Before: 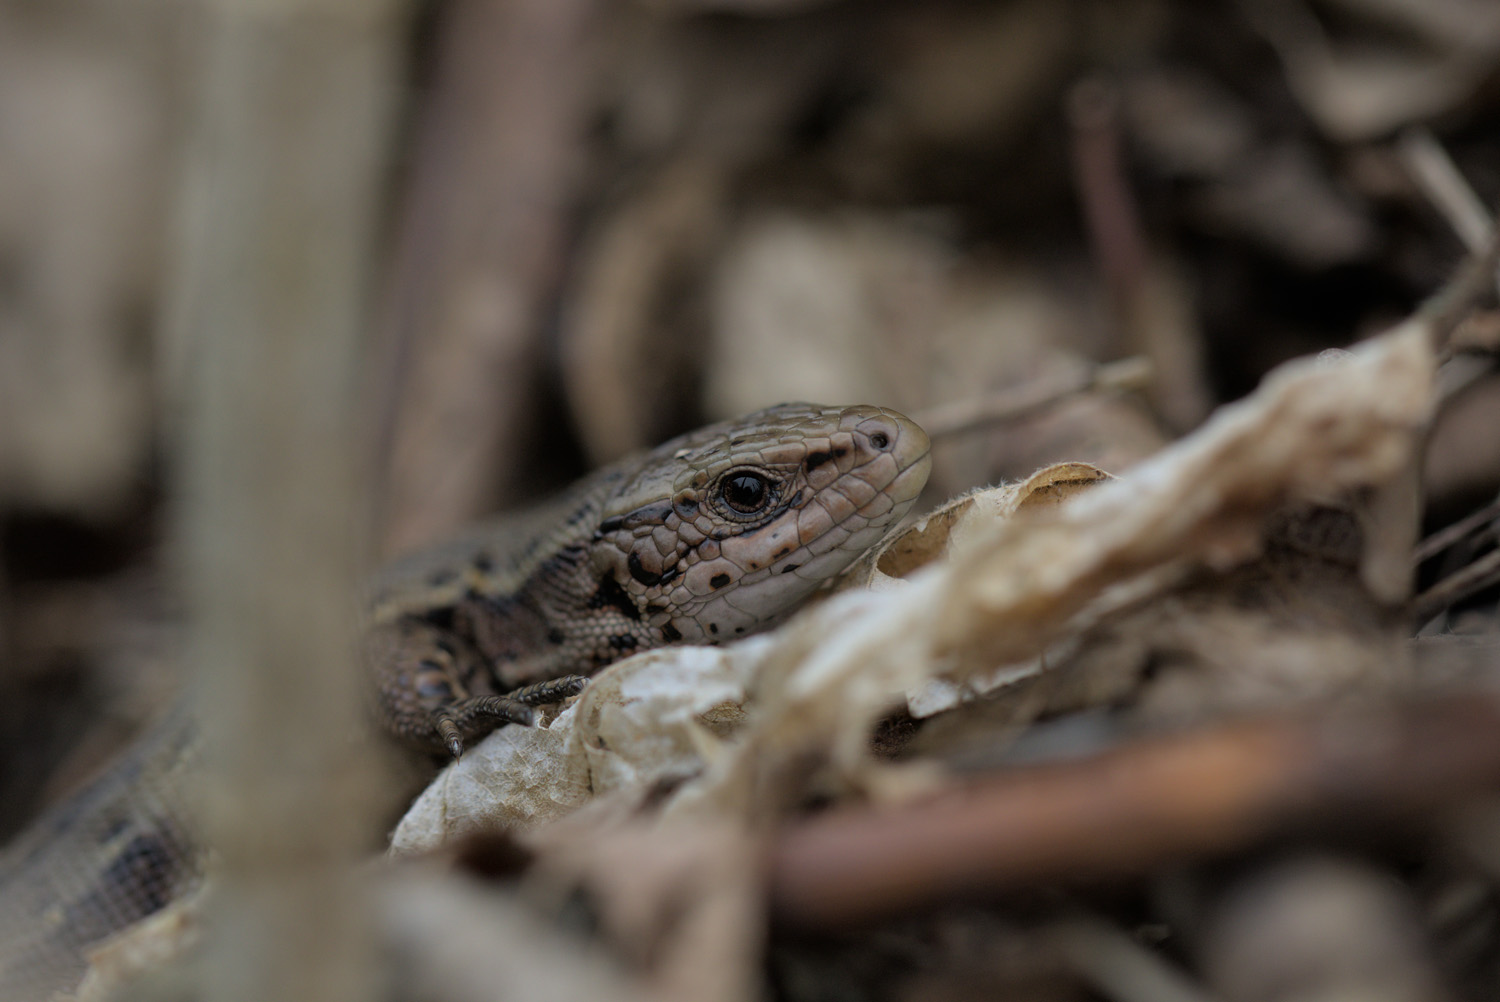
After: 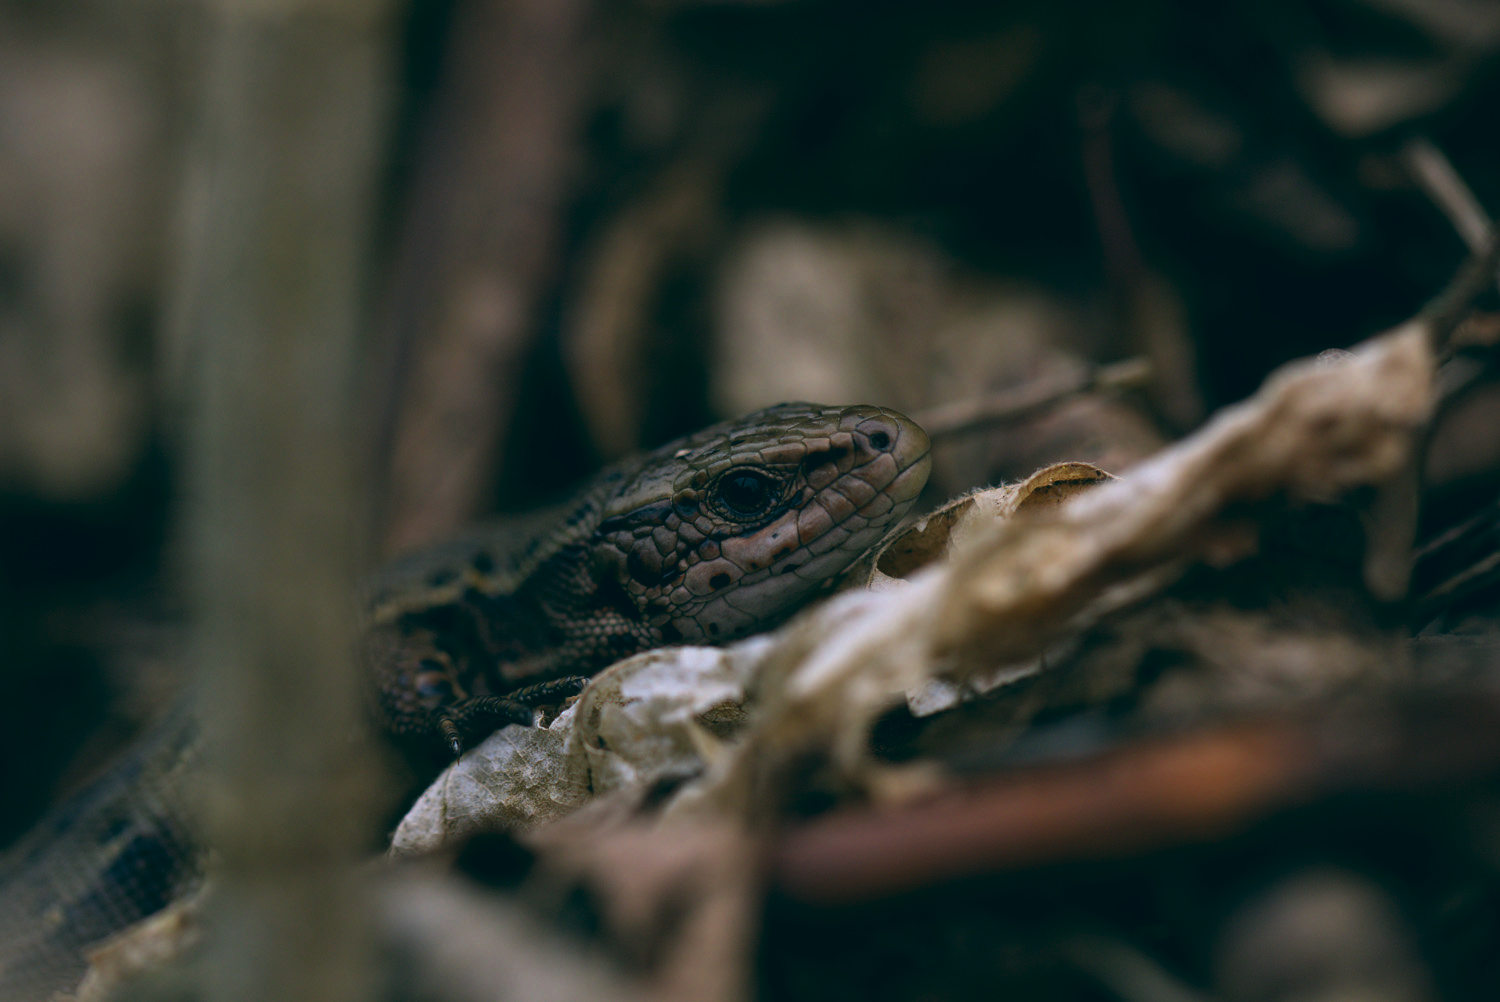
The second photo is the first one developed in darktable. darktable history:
contrast brightness saturation: contrast 0.07, brightness -0.14, saturation 0.11
base curve: curves: ch0 [(0, 0) (0.579, 0.807) (1, 1)], preserve colors none
color balance: lift [1.016, 0.983, 1, 1.017], gamma [0.78, 1.018, 1.043, 0.957], gain [0.786, 1.063, 0.937, 1.017], input saturation 118.26%, contrast 13.43%, contrast fulcrum 21.62%, output saturation 82.76%
